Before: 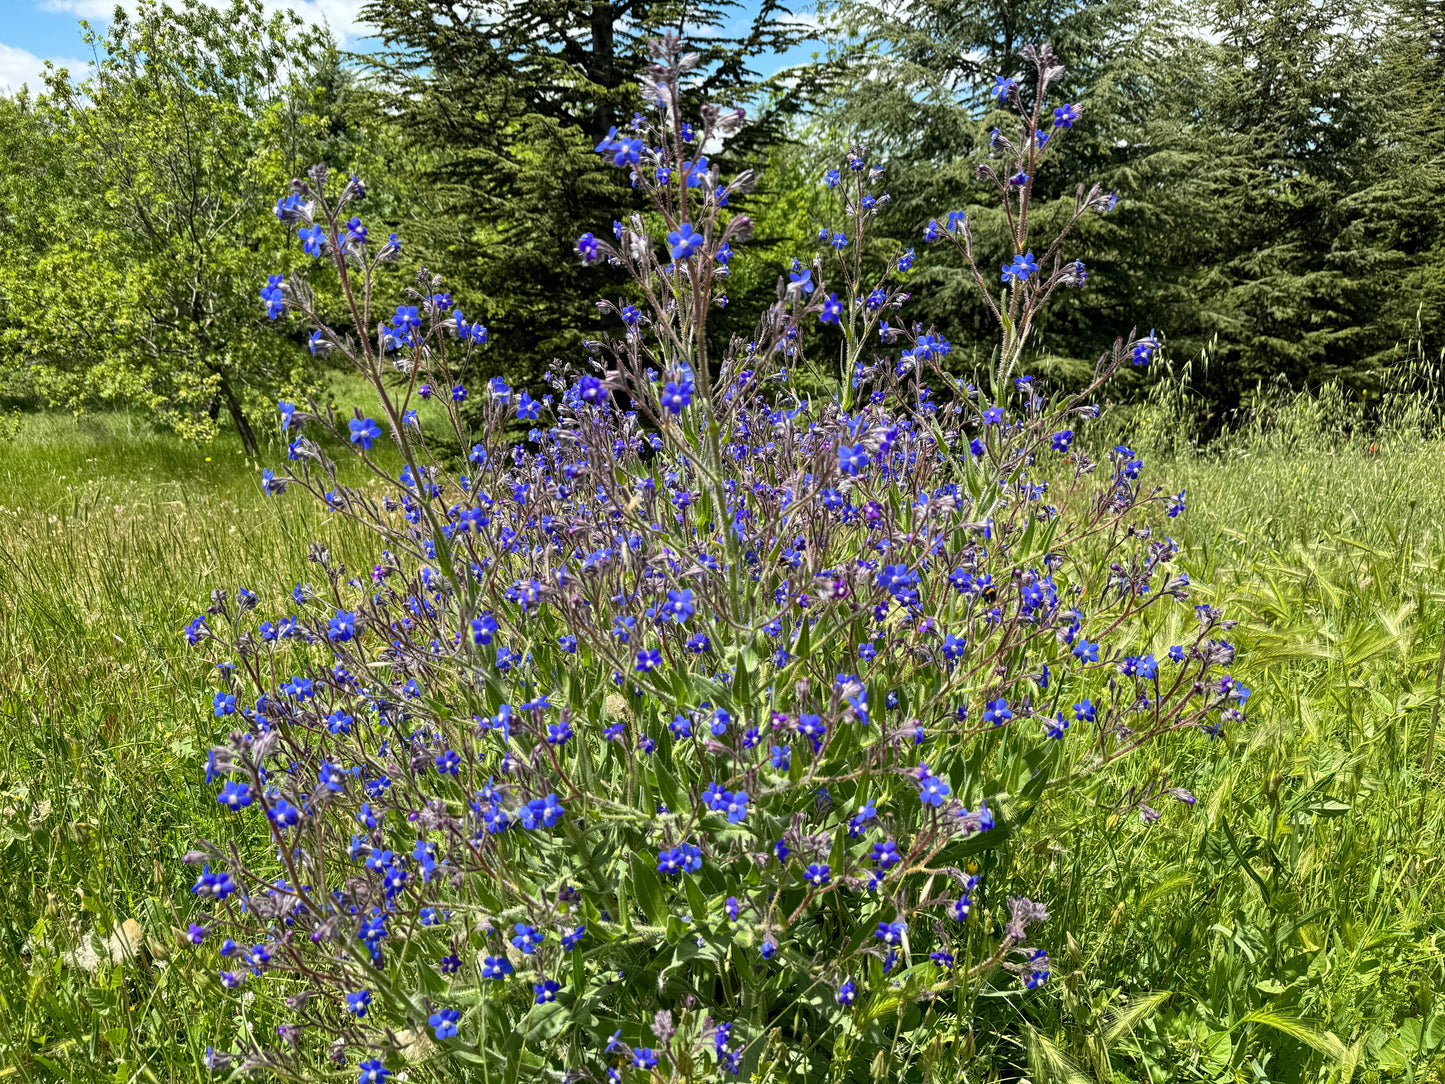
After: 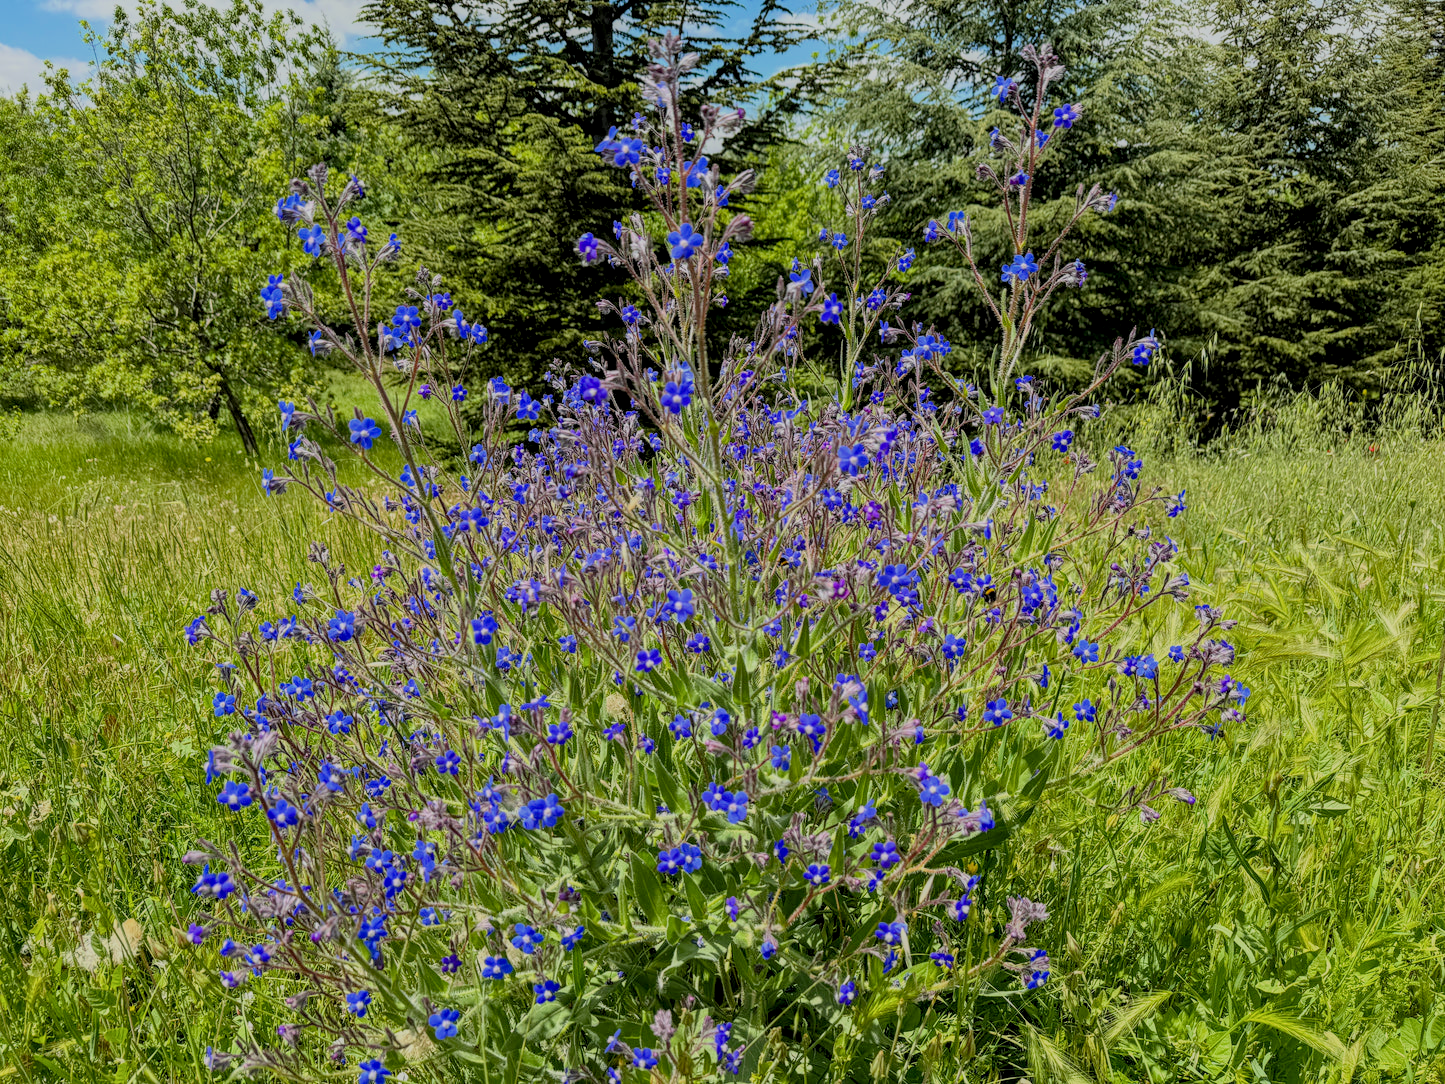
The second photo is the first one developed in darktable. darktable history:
local contrast: detail 130%
exposure: exposure 0.154 EV, compensate highlight preservation false
color balance rgb: perceptual saturation grading › global saturation 0.38%, global vibrance 24.428%, contrast -24.575%
shadows and highlights: shadows -23.65, highlights 45.28, soften with gaussian
filmic rgb: black relative exposure -7.4 EV, white relative exposure 5.07 EV, hardness 3.21, color science v6 (2022)
